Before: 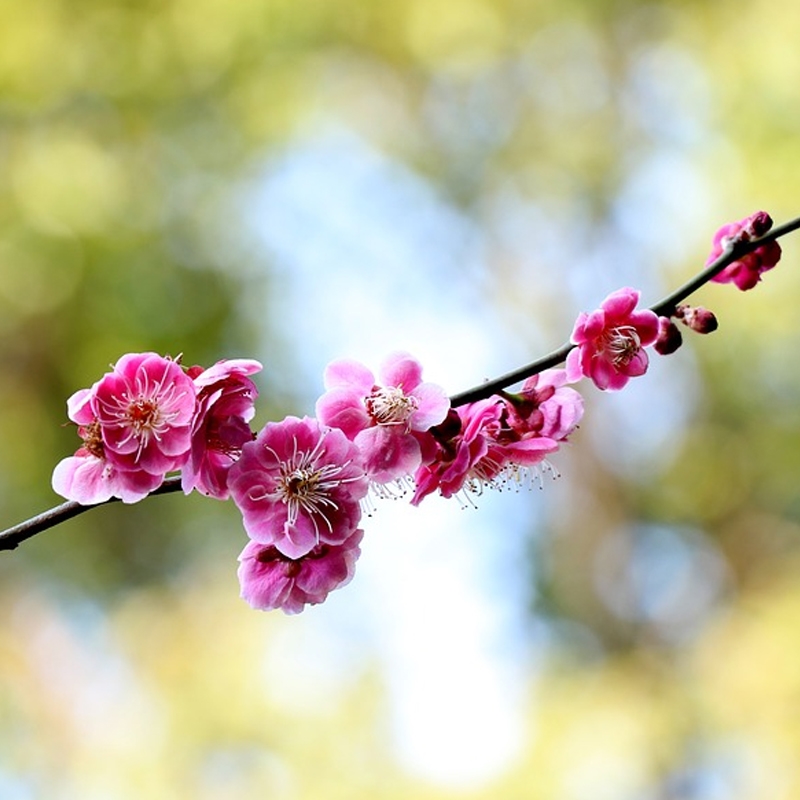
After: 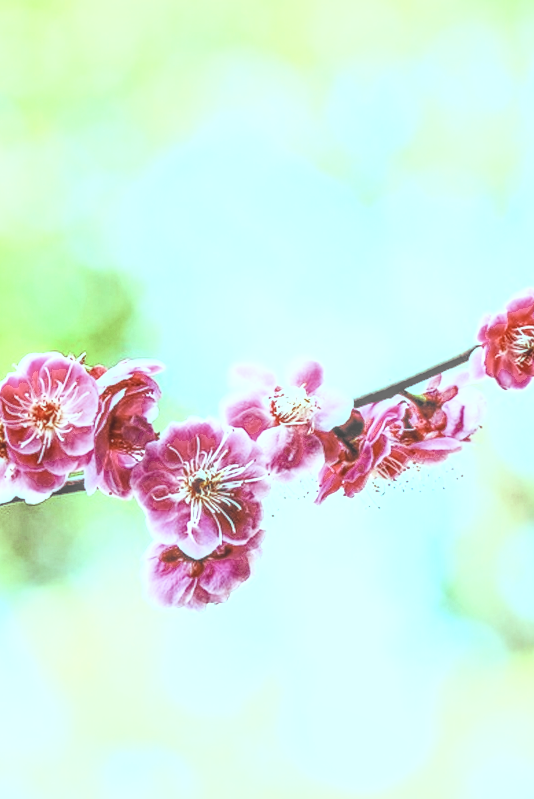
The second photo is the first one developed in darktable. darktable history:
color balance rgb: highlights gain › chroma 7.598%, highlights gain › hue 188.02°, perceptual saturation grading › global saturation 0.243%, global vibrance 11.412%, contrast 4.935%
filmic rgb: black relative exposure -6.97 EV, white relative exposure 5.63 EV, hardness 2.86, iterations of high-quality reconstruction 0
local contrast: highlights 6%, shadows 5%, detail 199%, midtone range 0.246
crop and rotate: left 12.256%, right 20.874%
exposure: black level correction 0, exposure 1.2 EV, compensate highlight preservation false
color zones: curves: ch0 [(0.11, 0.396) (0.195, 0.36) (0.25, 0.5) (0.303, 0.412) (0.357, 0.544) (0.75, 0.5) (0.967, 0.328)]; ch1 [(0, 0.468) (0.112, 0.512) (0.202, 0.6) (0.25, 0.5) (0.307, 0.352) (0.357, 0.544) (0.75, 0.5) (0.963, 0.524)]
contrast brightness saturation: contrast 0.429, brightness 0.554, saturation -0.191
